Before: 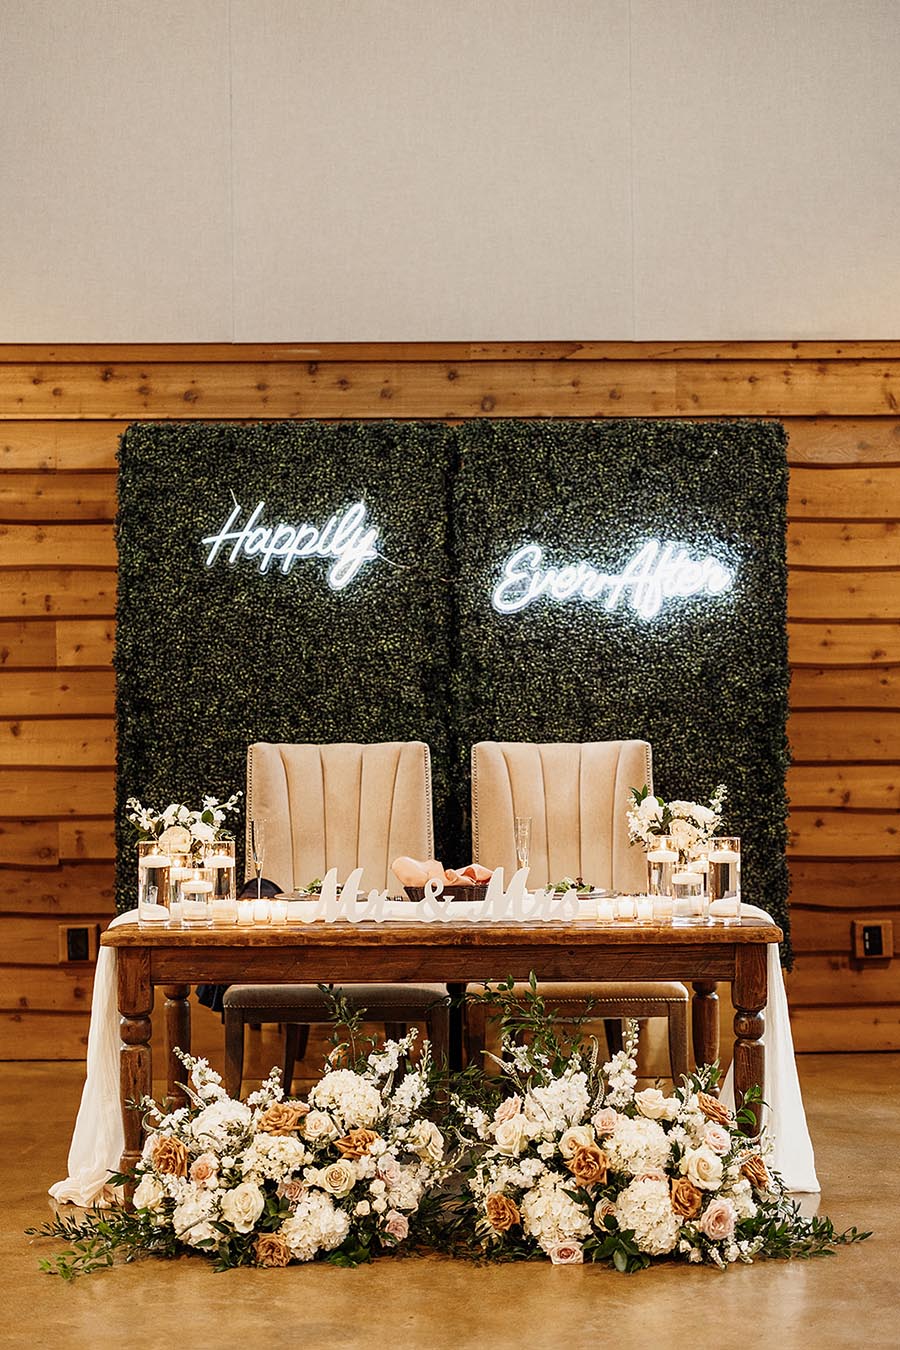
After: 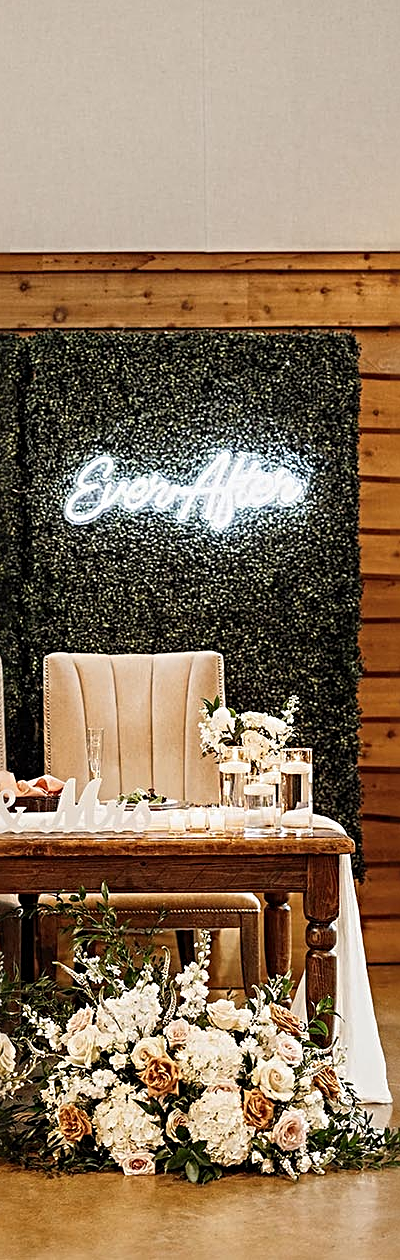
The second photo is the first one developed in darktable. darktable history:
sharpen: radius 4
crop: left 47.628%, top 6.643%, right 7.874%
